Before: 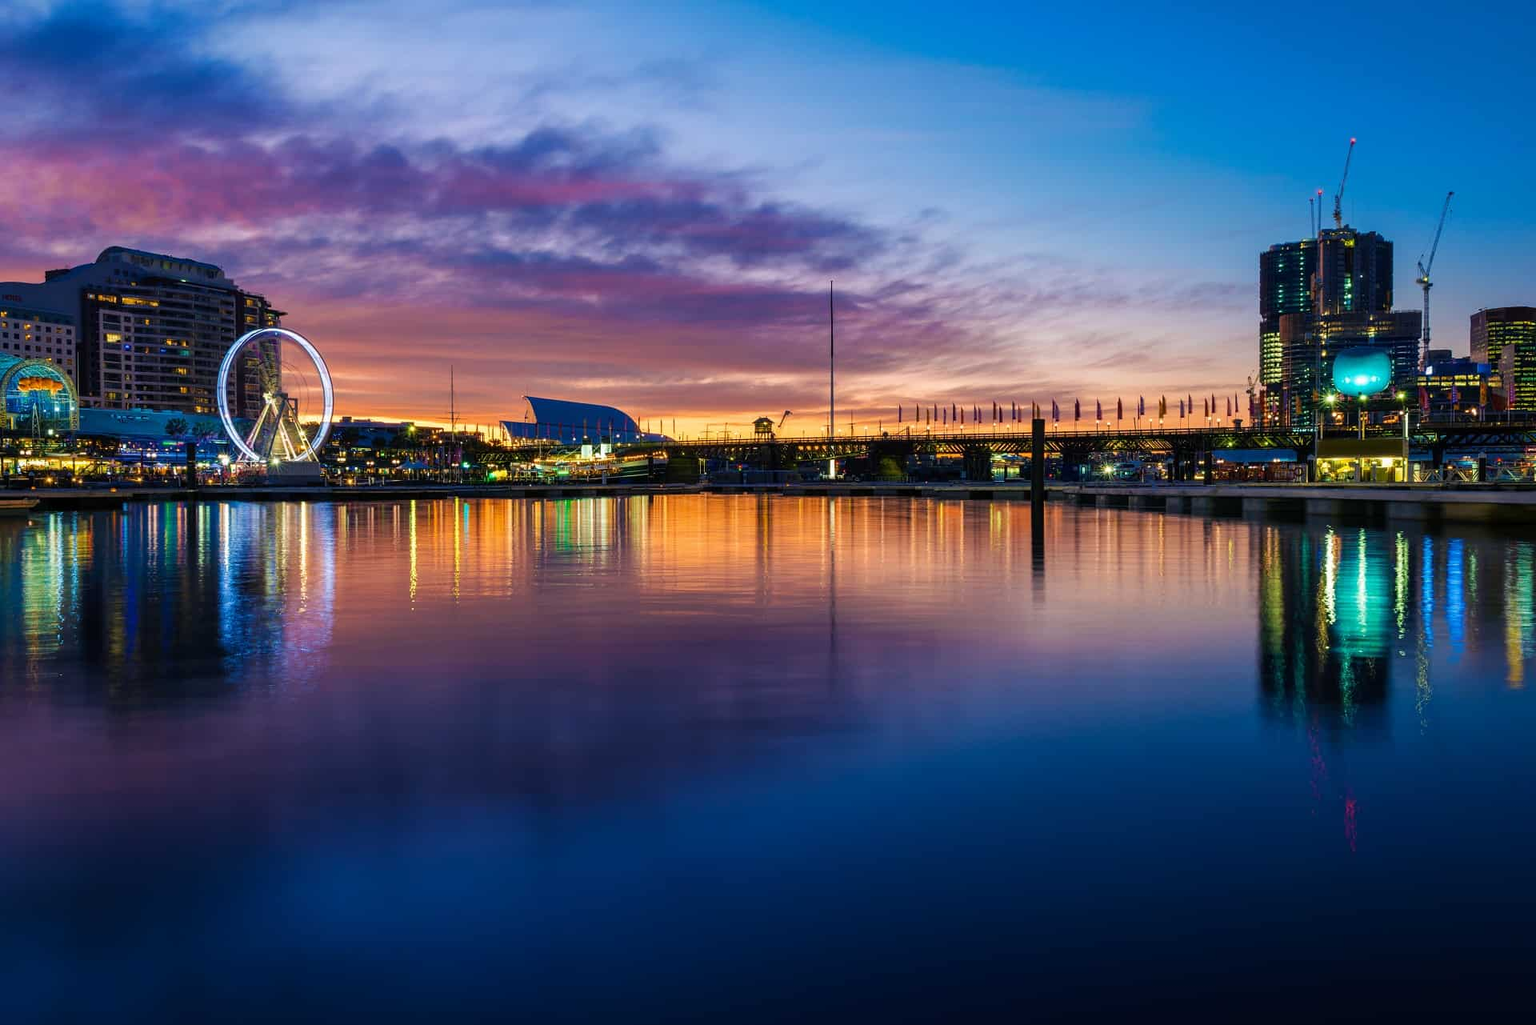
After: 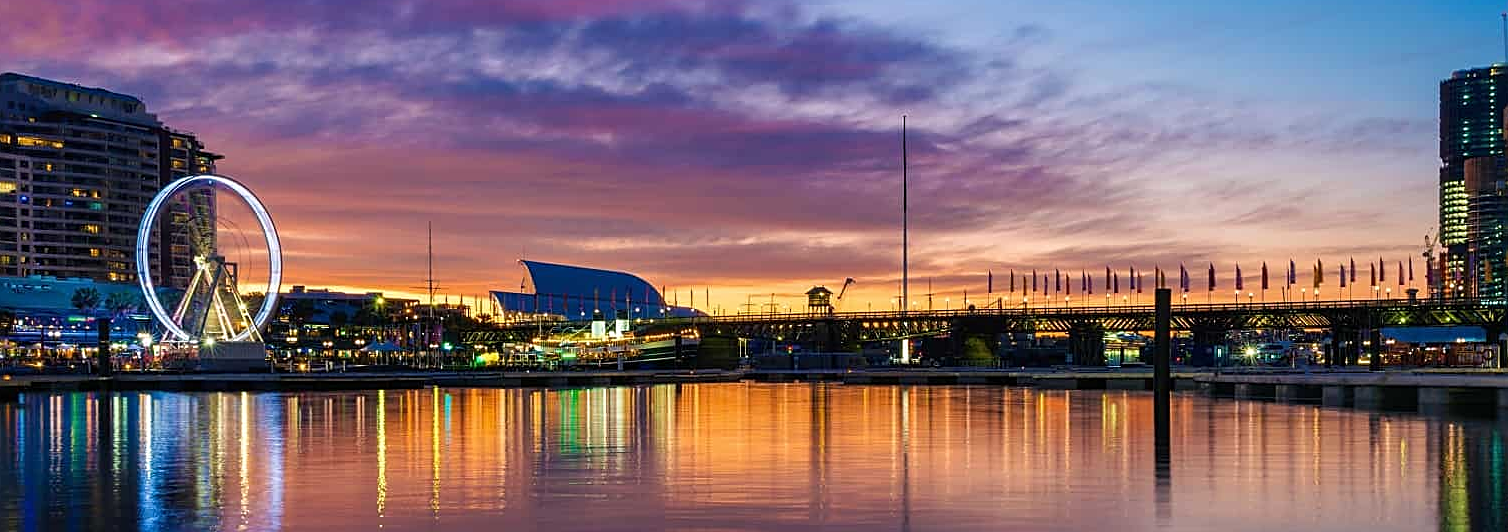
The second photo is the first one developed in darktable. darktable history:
exposure: compensate highlight preservation false
sharpen: on, module defaults
crop: left 7.036%, top 18.398%, right 14.379%, bottom 40.043%
